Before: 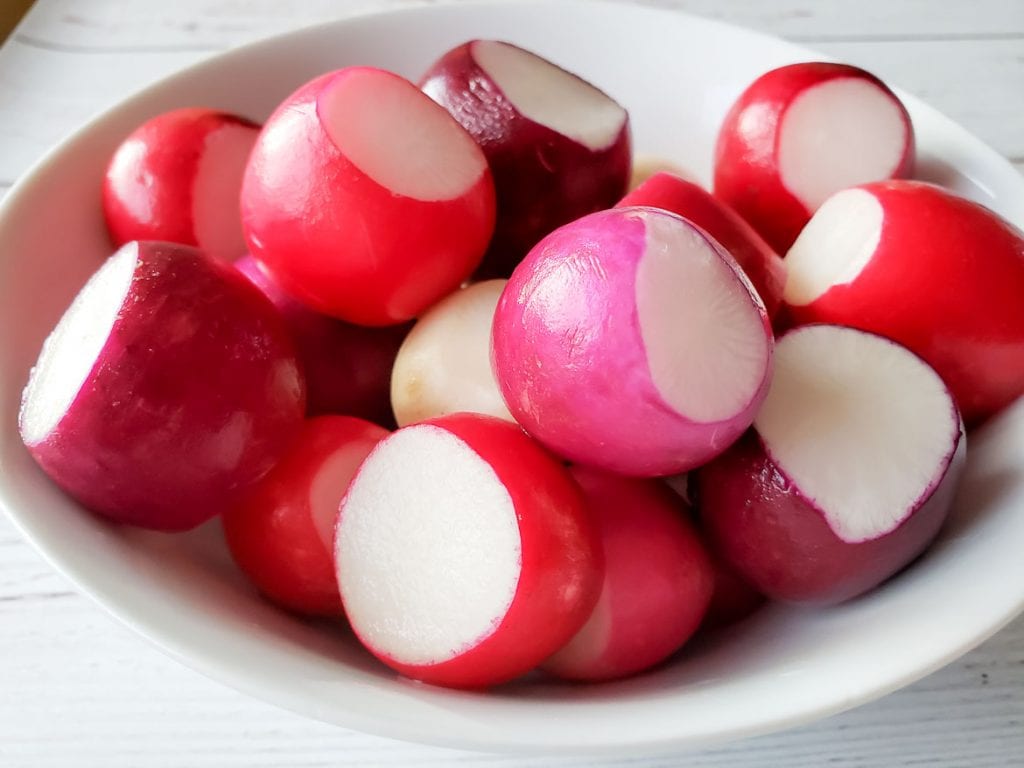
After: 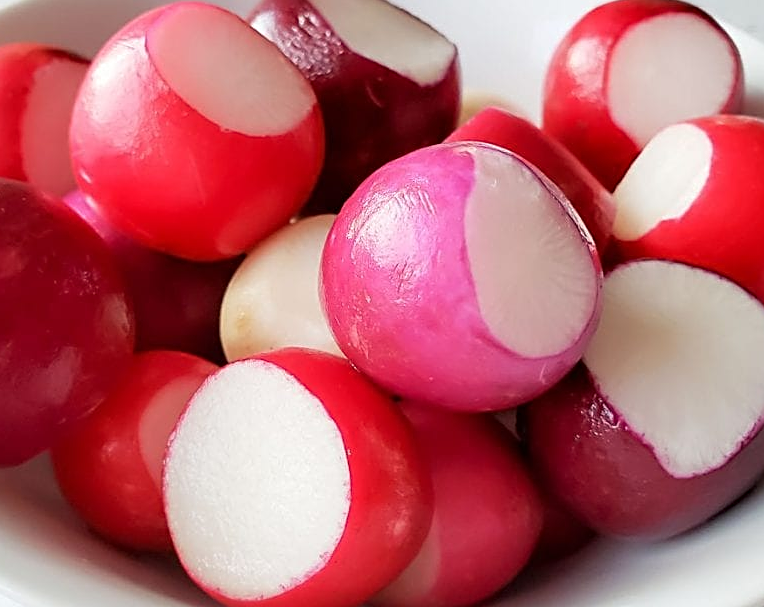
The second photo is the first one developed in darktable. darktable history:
crop: left 16.742%, top 8.464%, right 8.628%, bottom 12.464%
sharpen: radius 2.532, amount 0.619
